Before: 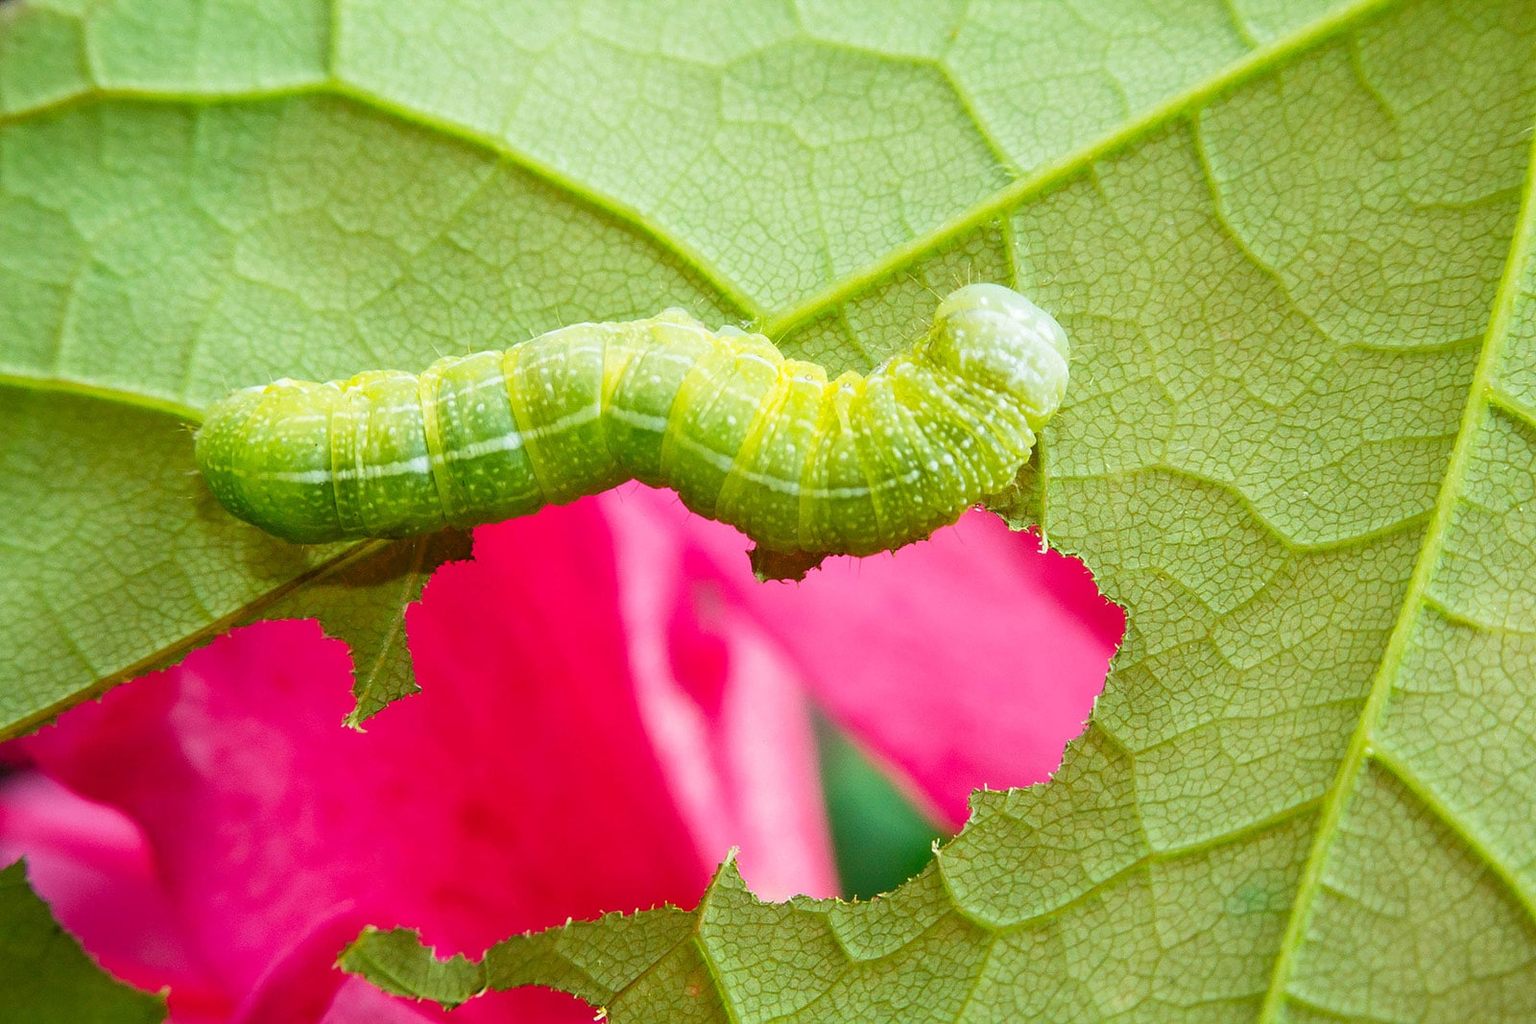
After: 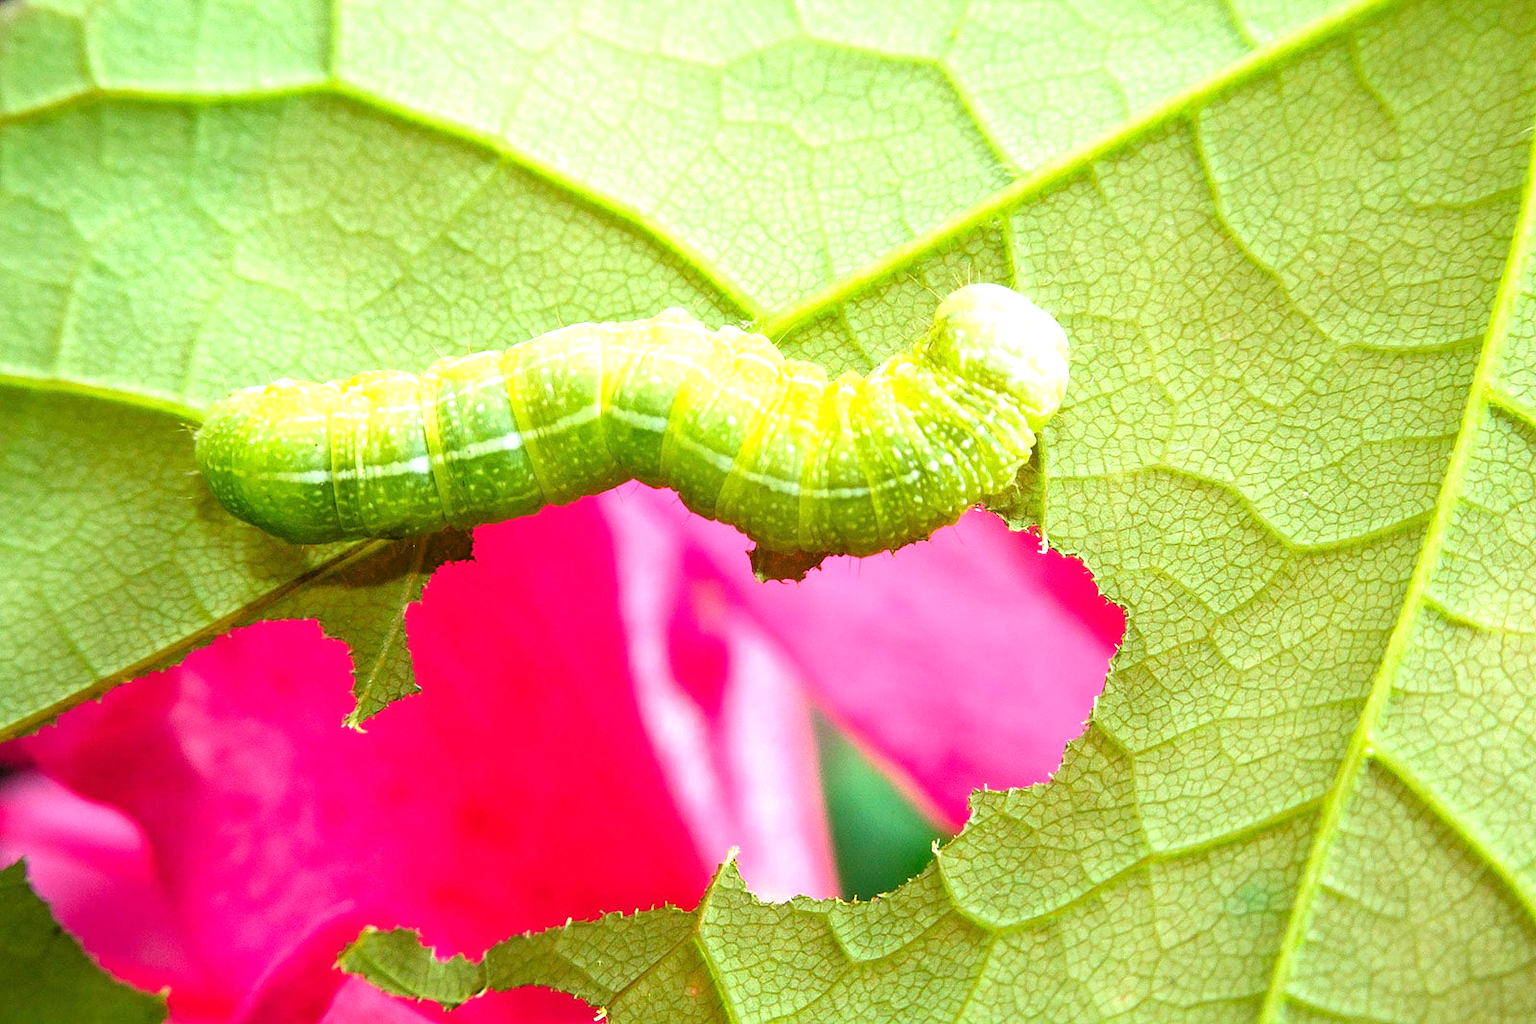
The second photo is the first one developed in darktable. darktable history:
tone equalizer: -8 EV -0.777 EV, -7 EV -0.666 EV, -6 EV -0.588 EV, -5 EV -0.399 EV, -3 EV 0.395 EV, -2 EV 0.6 EV, -1 EV 0.7 EV, +0 EV 0.743 EV
